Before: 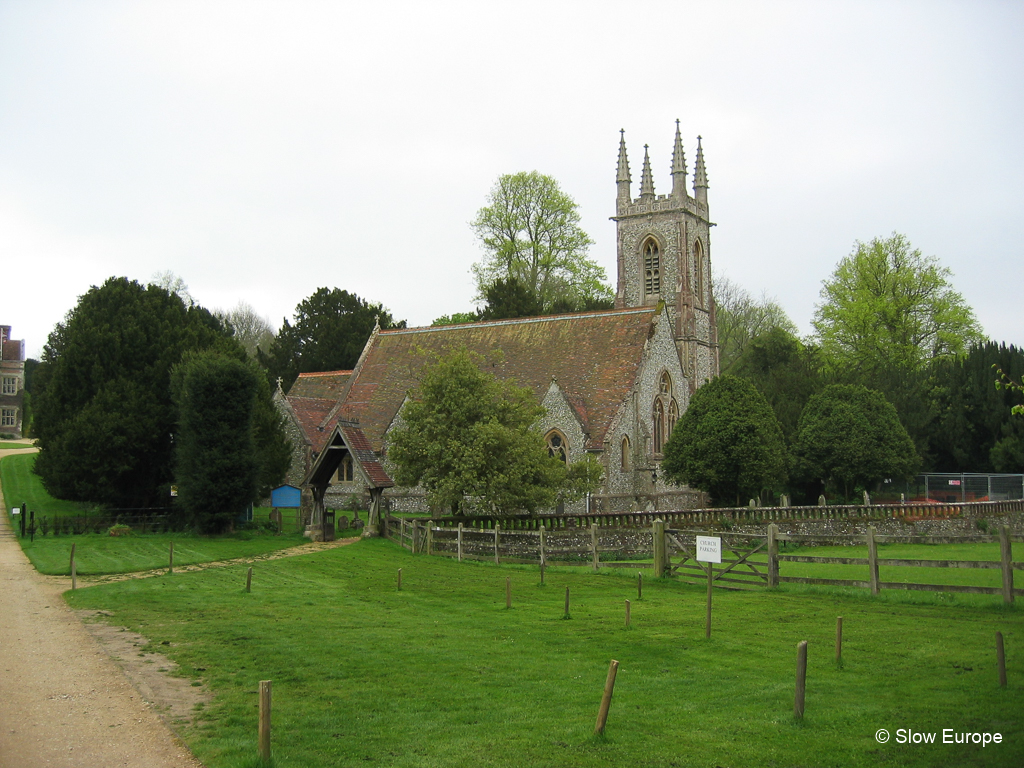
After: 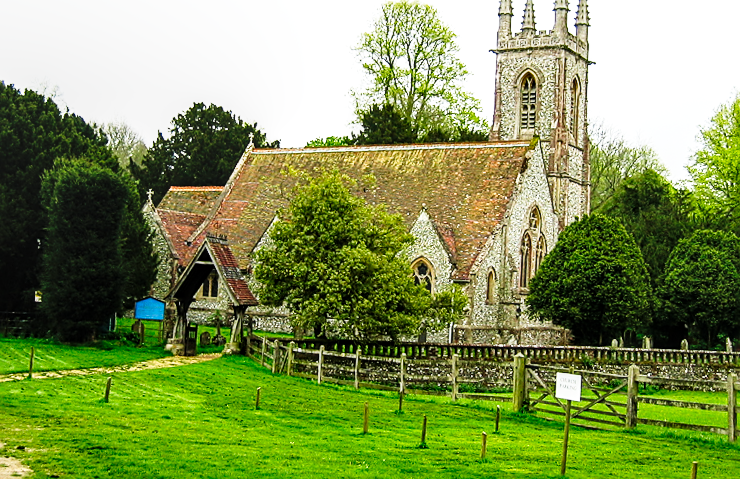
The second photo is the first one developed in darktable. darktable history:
crop and rotate: angle -3.43°, left 9.811%, top 20.599%, right 12.243%, bottom 12.093%
local contrast: detail 130%
sharpen: on, module defaults
velvia: strength 14.73%
base curve: curves: ch0 [(0, 0) (0.028, 0.03) (0.121, 0.232) (0.46, 0.748) (0.859, 0.968) (1, 1)], preserve colors none
tone curve: curves: ch0 [(0, 0) (0.139, 0.067) (0.319, 0.269) (0.498, 0.505) (0.725, 0.824) (0.864, 0.945) (0.985, 1)]; ch1 [(0, 0) (0.291, 0.197) (0.456, 0.426) (0.495, 0.488) (0.557, 0.578) (0.599, 0.644) (0.702, 0.786) (1, 1)]; ch2 [(0, 0) (0.125, 0.089) (0.353, 0.329) (0.447, 0.43) (0.557, 0.566) (0.63, 0.667) (1, 1)], preserve colors none
shadows and highlights: shadows 48.58, highlights -40.58, soften with gaussian
